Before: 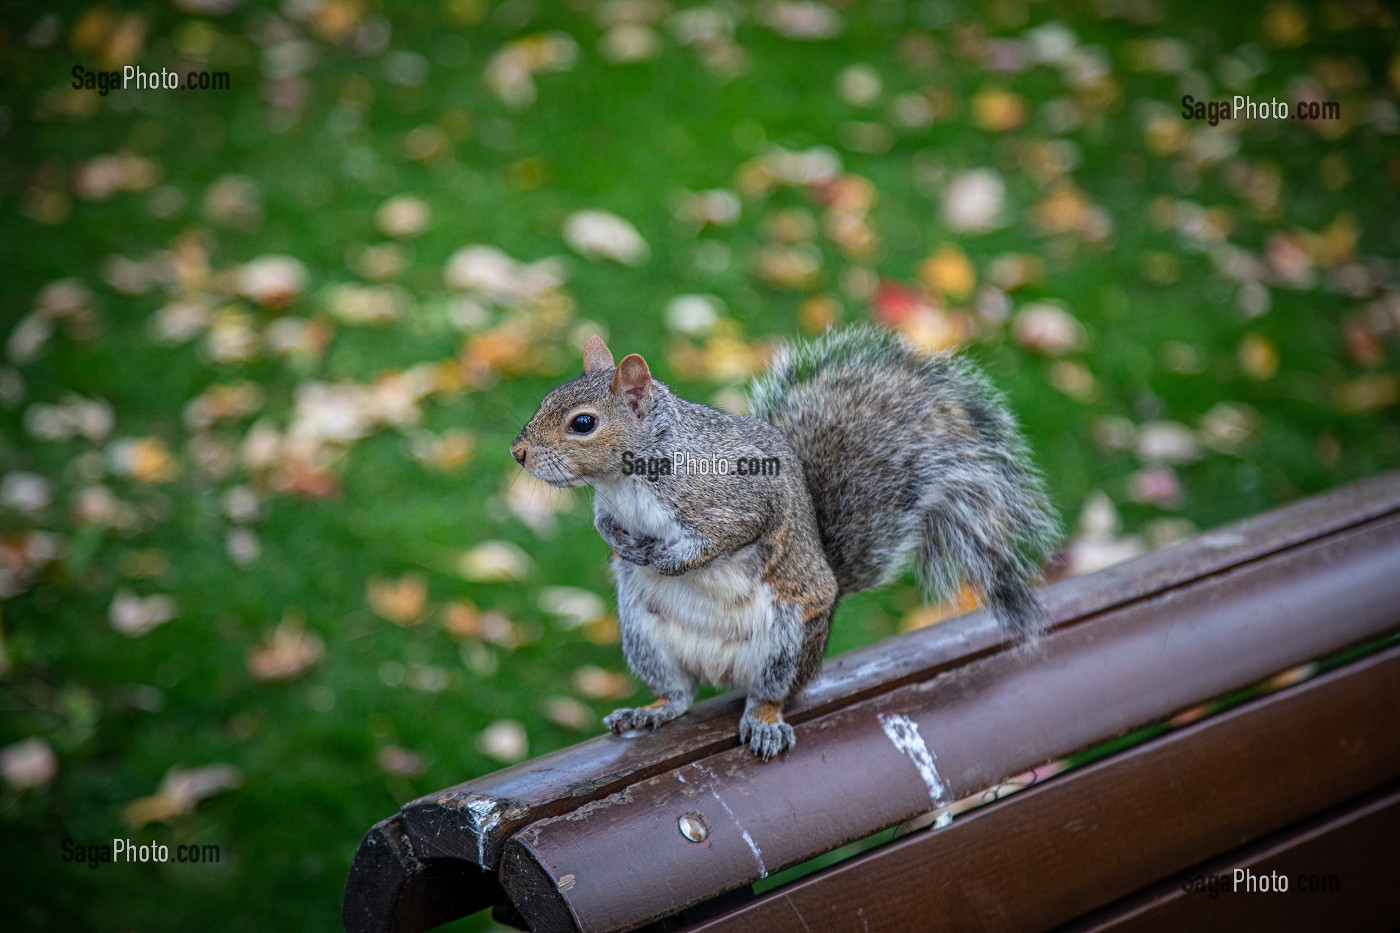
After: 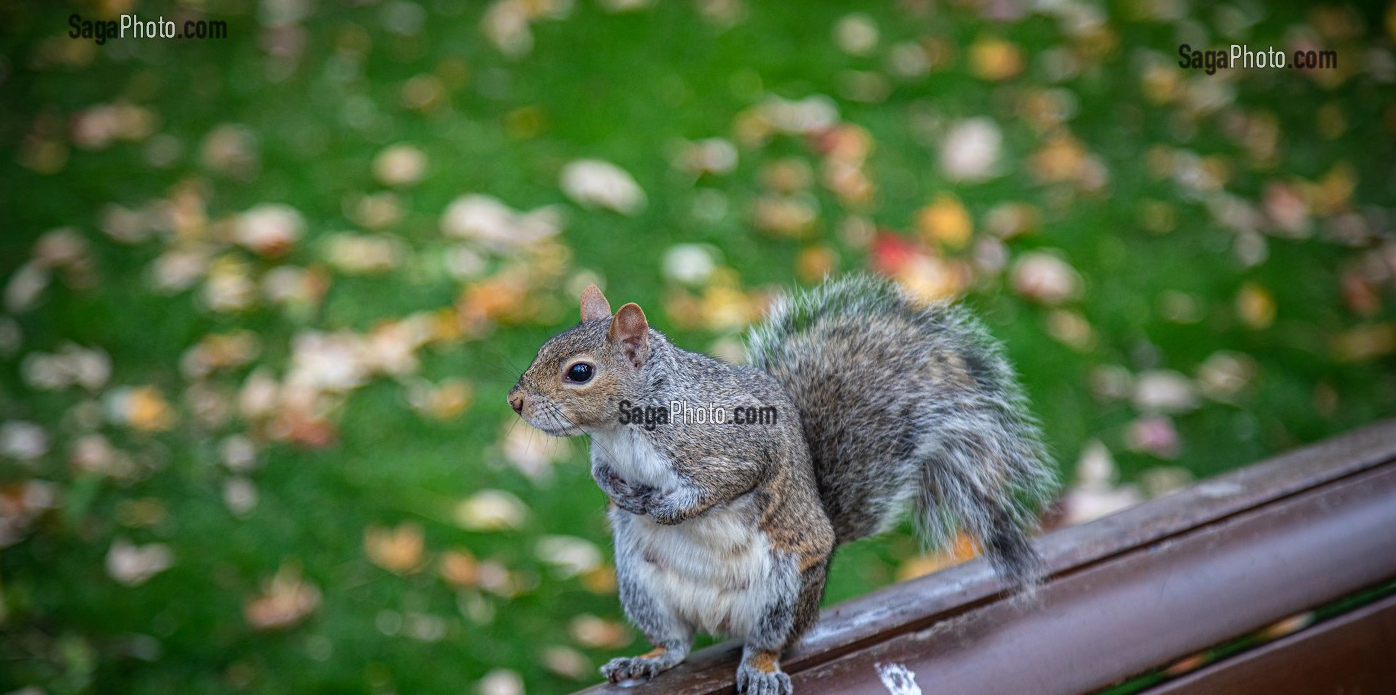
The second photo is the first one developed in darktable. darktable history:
levels: mode automatic, levels [0.026, 0.507, 0.987]
crop: left 0.258%, top 5.52%, bottom 19.907%
